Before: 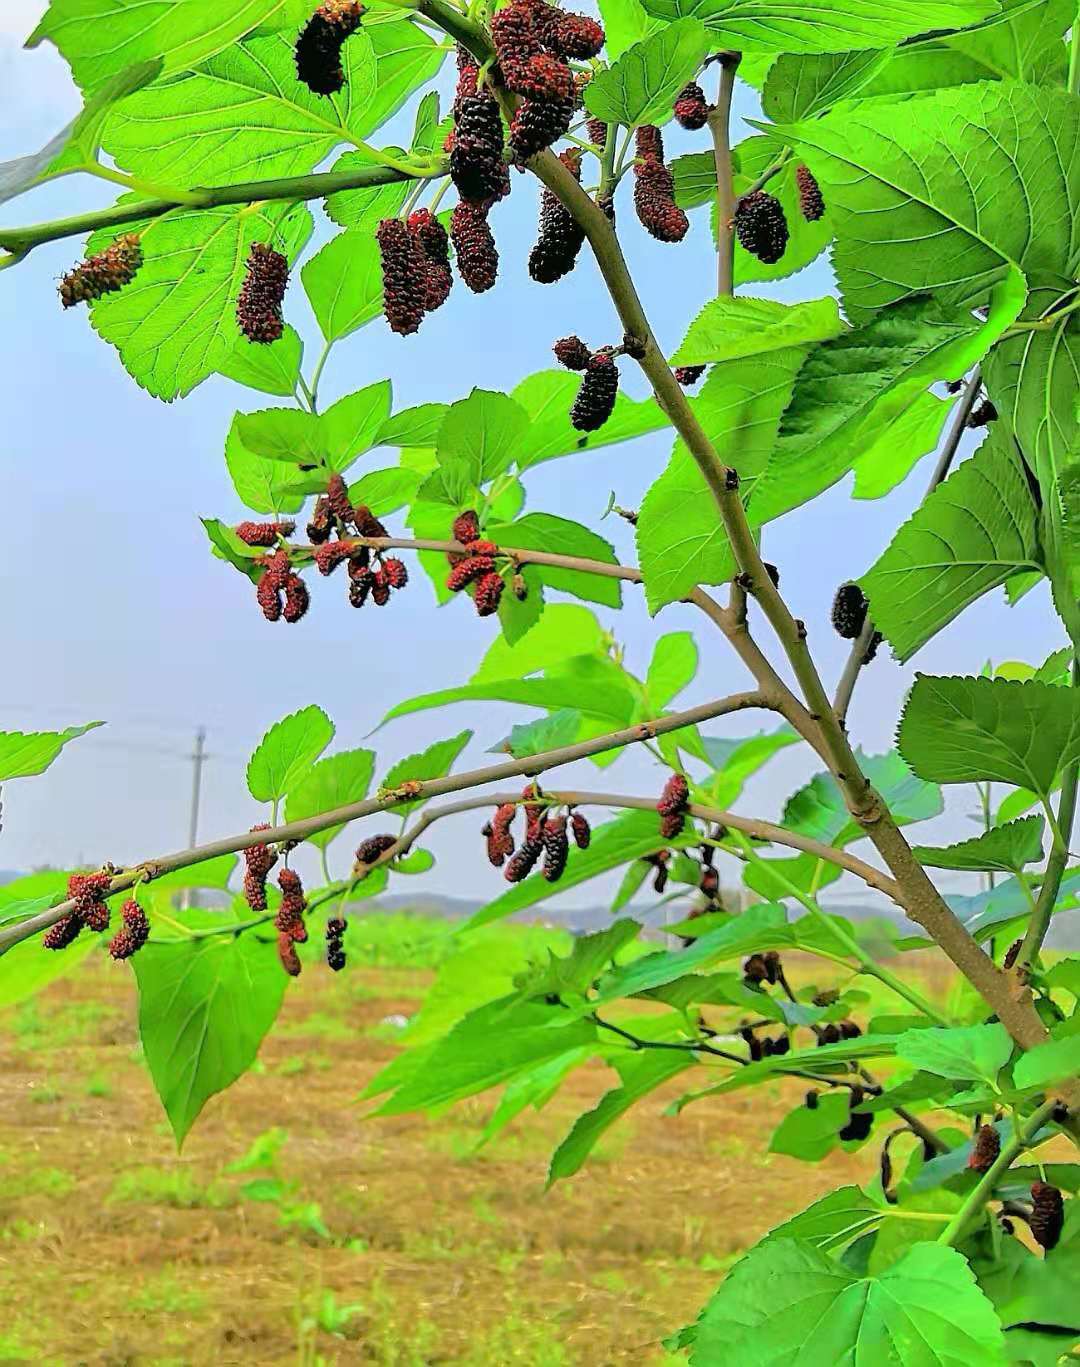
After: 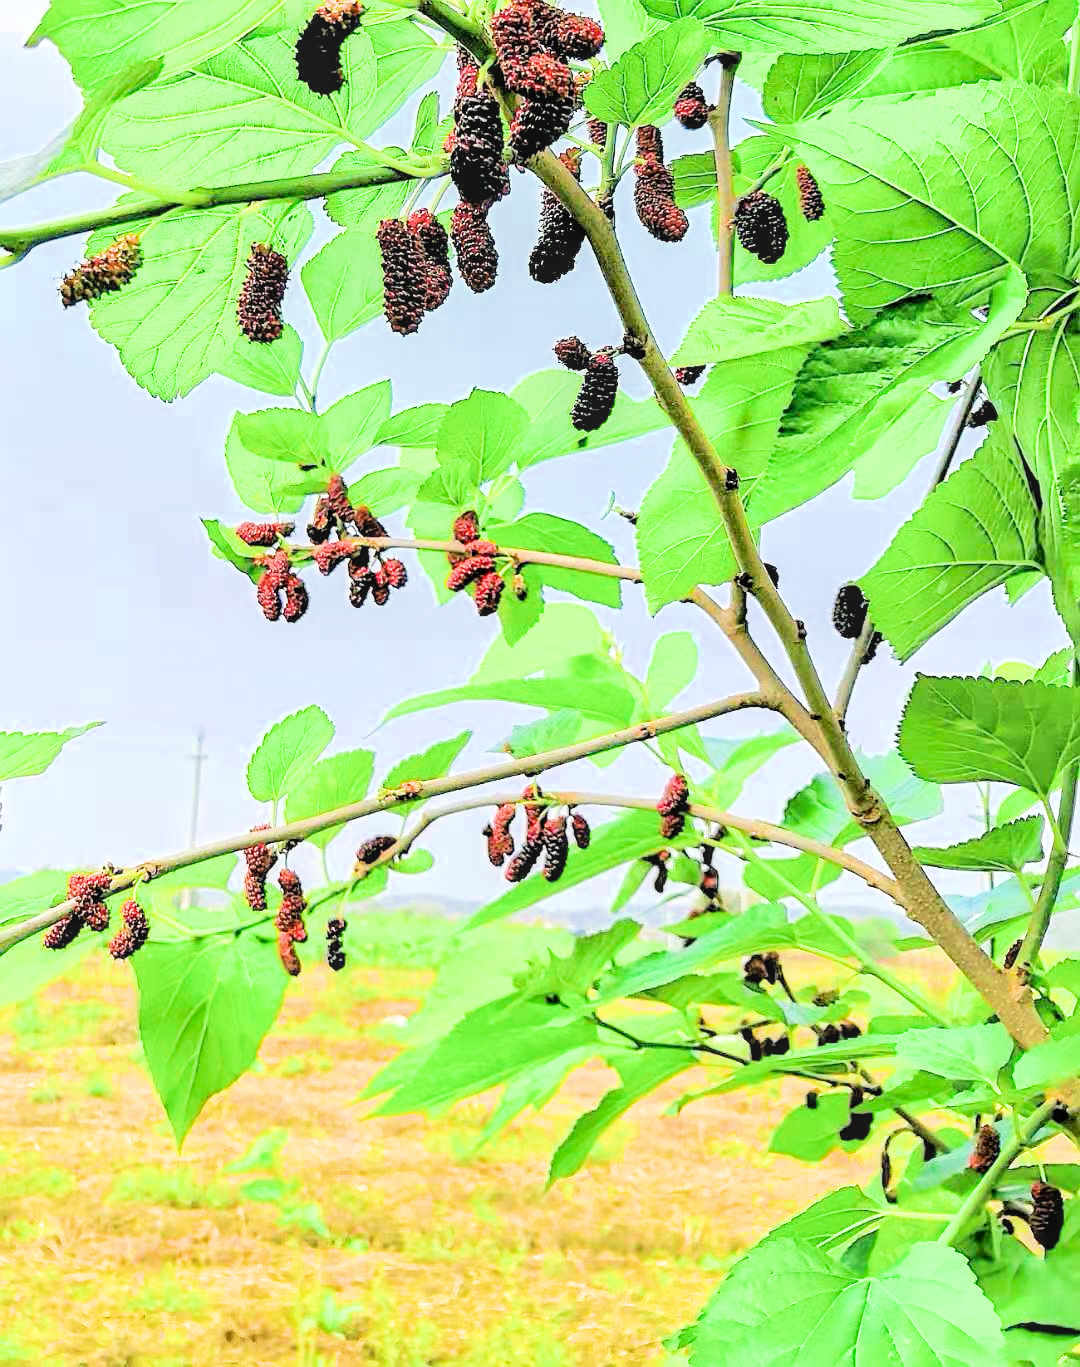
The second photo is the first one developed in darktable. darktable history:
local contrast: on, module defaults
filmic rgb: black relative exposure -5 EV, hardness 2.88, contrast 1.4
exposure: black level correction 0, exposure 1.5 EV, compensate exposure bias true, compensate highlight preservation false
color balance rgb: global vibrance 10%
